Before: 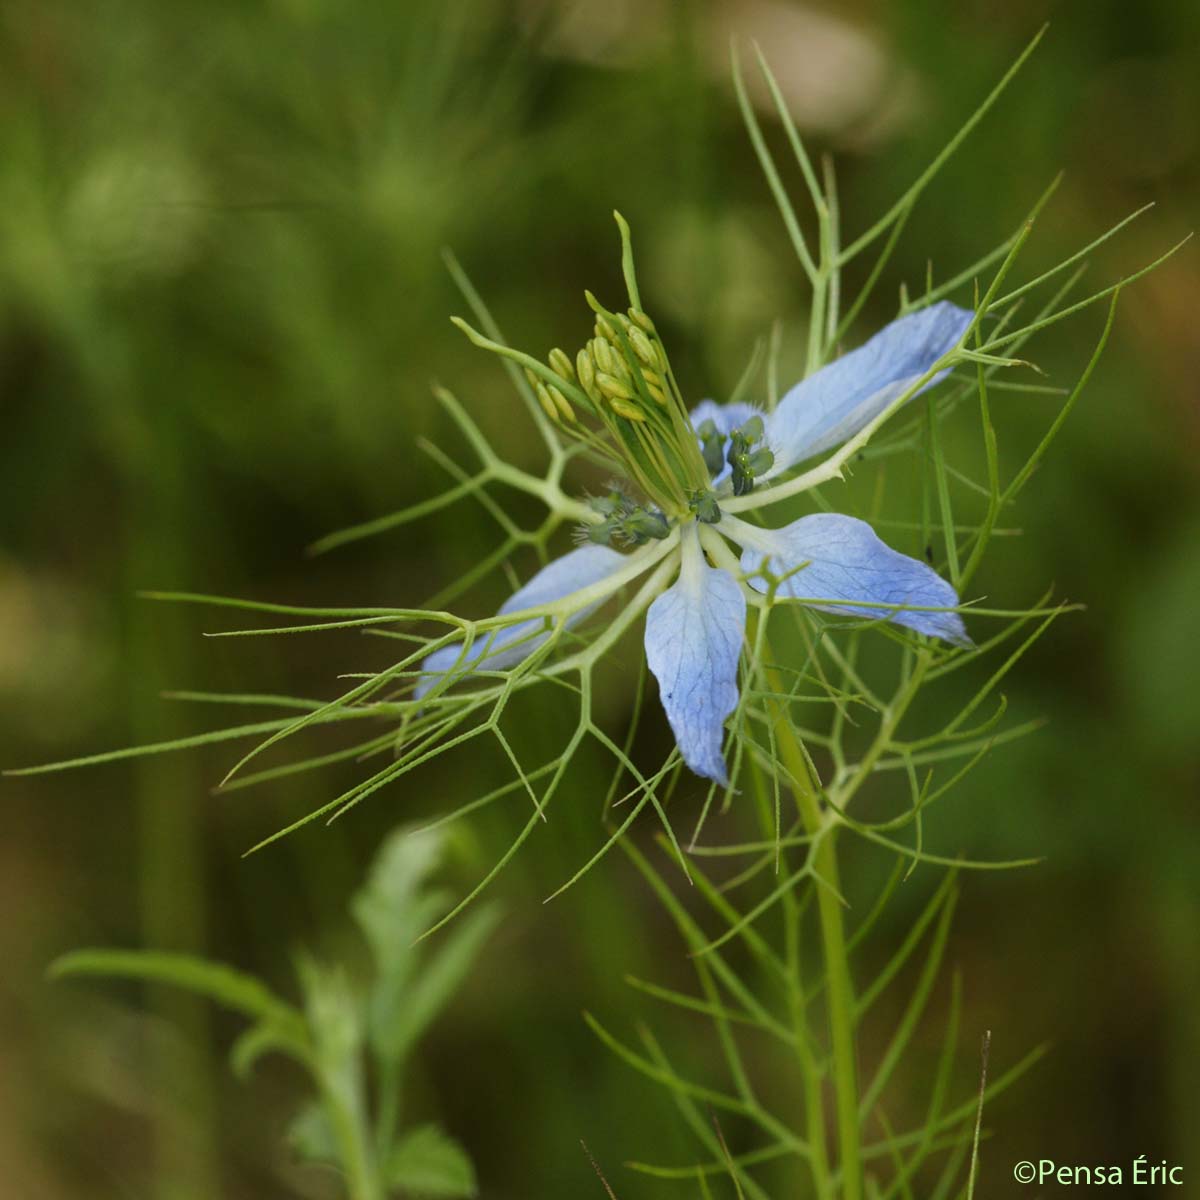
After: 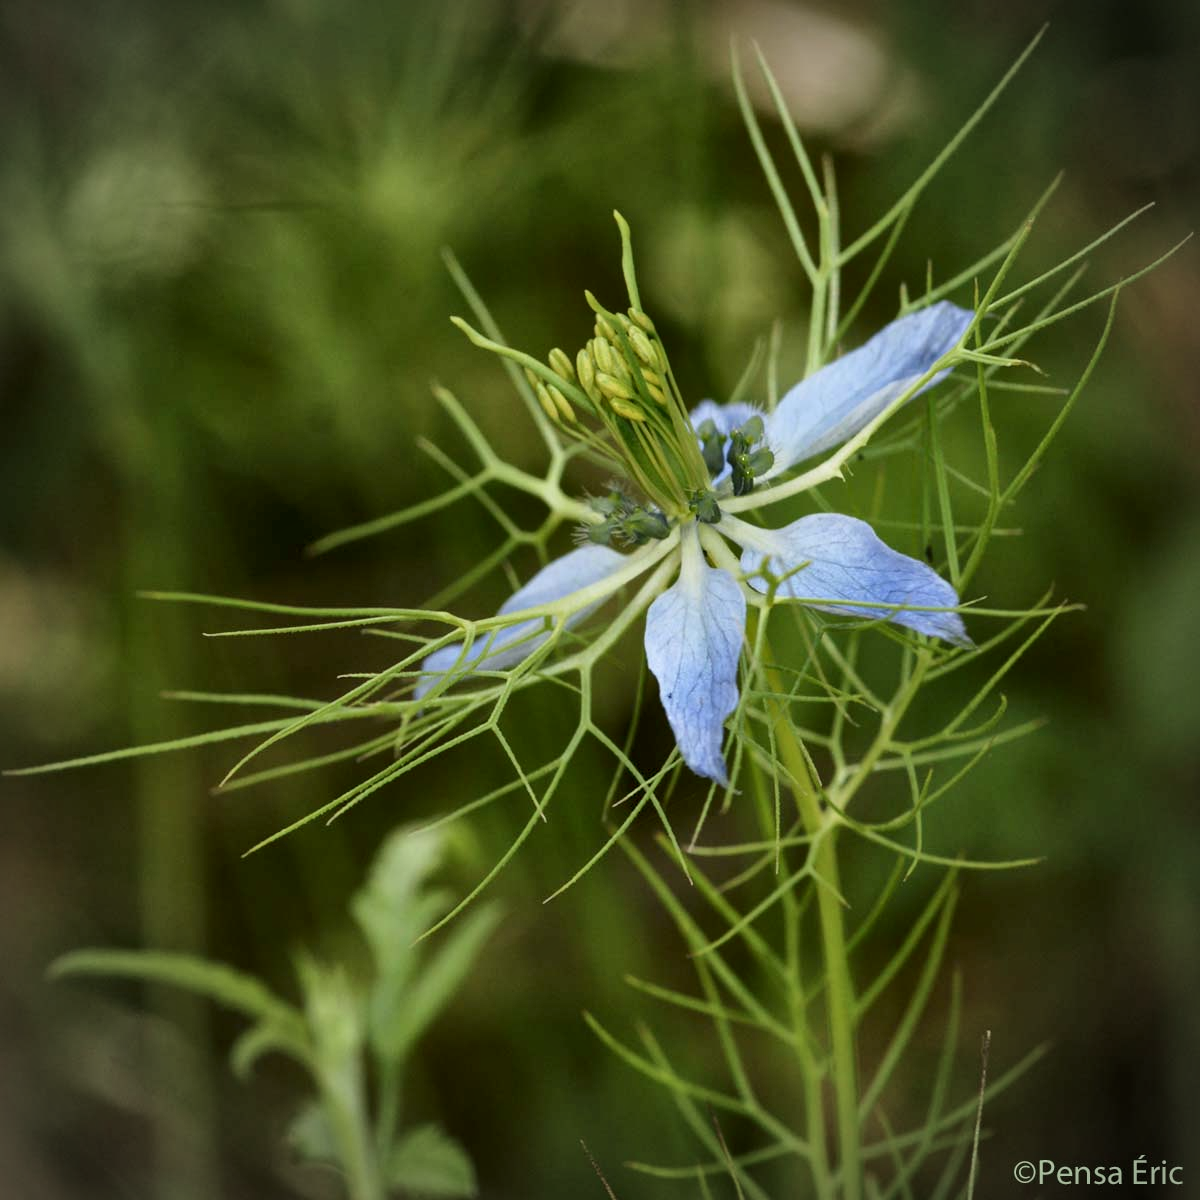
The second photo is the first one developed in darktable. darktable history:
local contrast: mode bilateral grid, contrast 25, coarseness 60, detail 151%, midtone range 0.2
vignetting: unbound false
